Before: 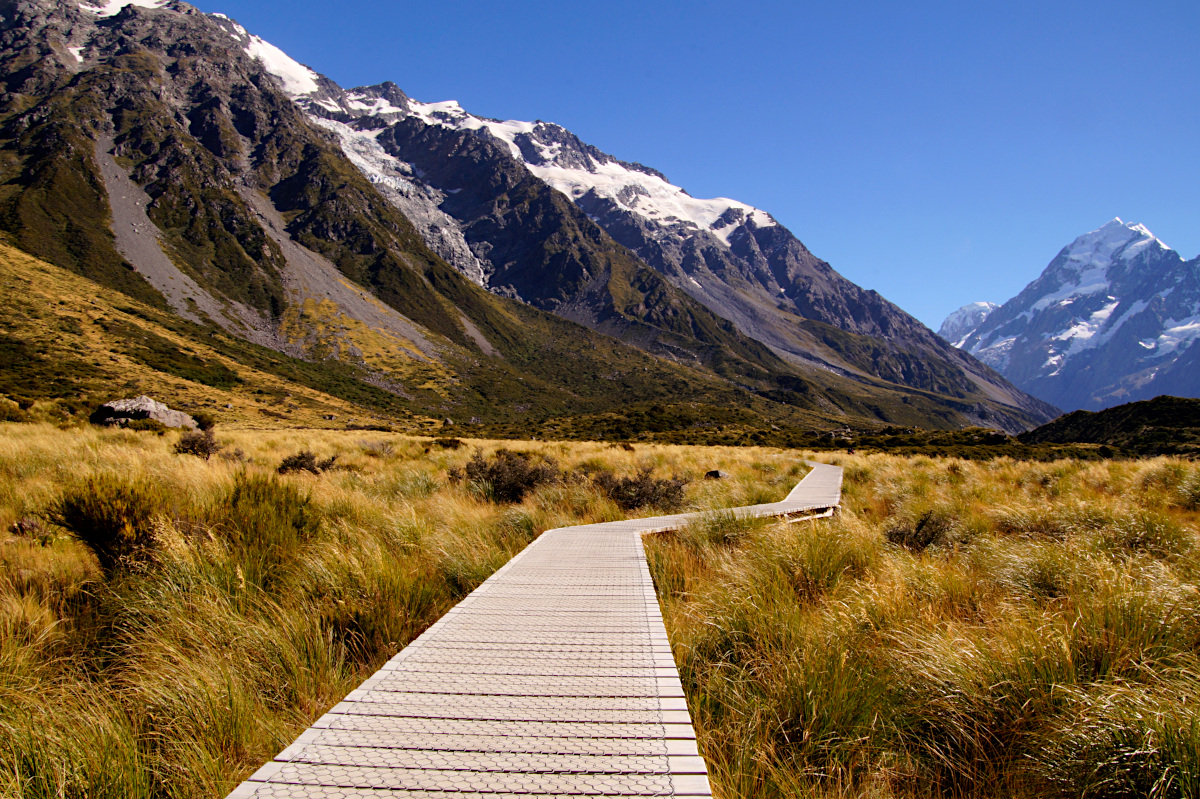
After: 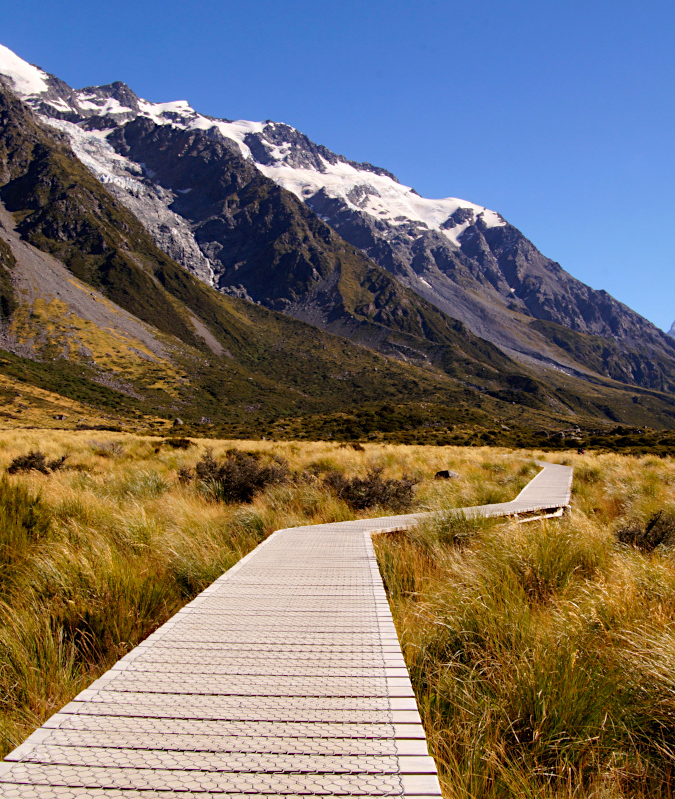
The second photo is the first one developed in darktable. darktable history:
tone equalizer: on, module defaults
crop and rotate: left 22.516%, right 21.234%
